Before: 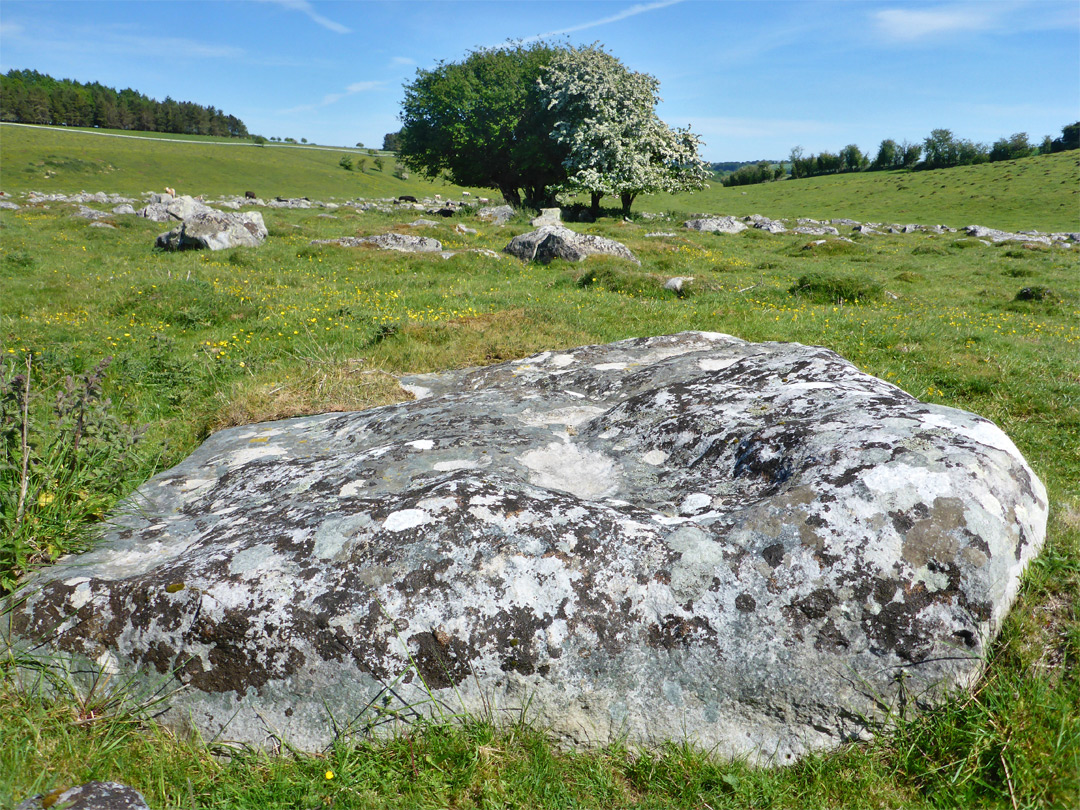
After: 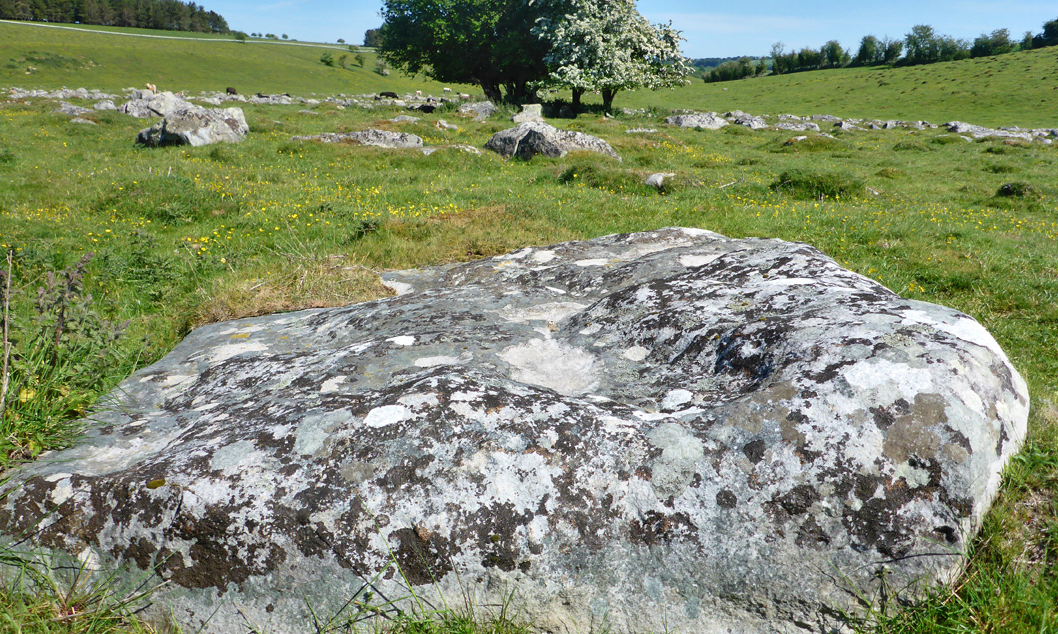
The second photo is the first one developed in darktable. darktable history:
crop and rotate: left 1.806%, top 12.896%, right 0.22%, bottom 8.73%
